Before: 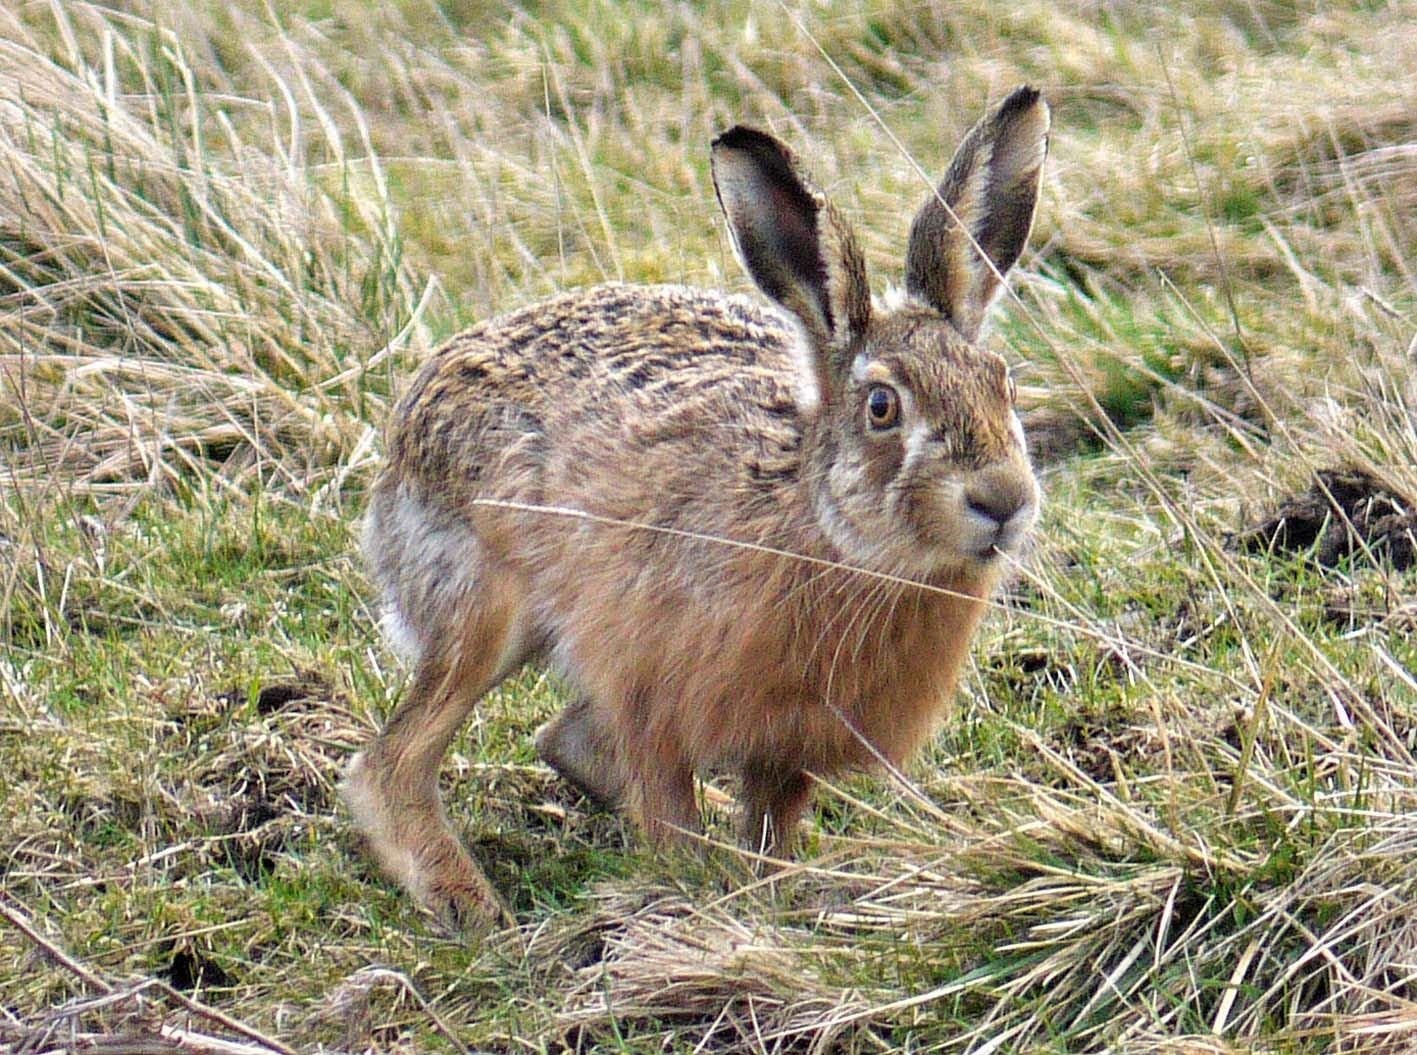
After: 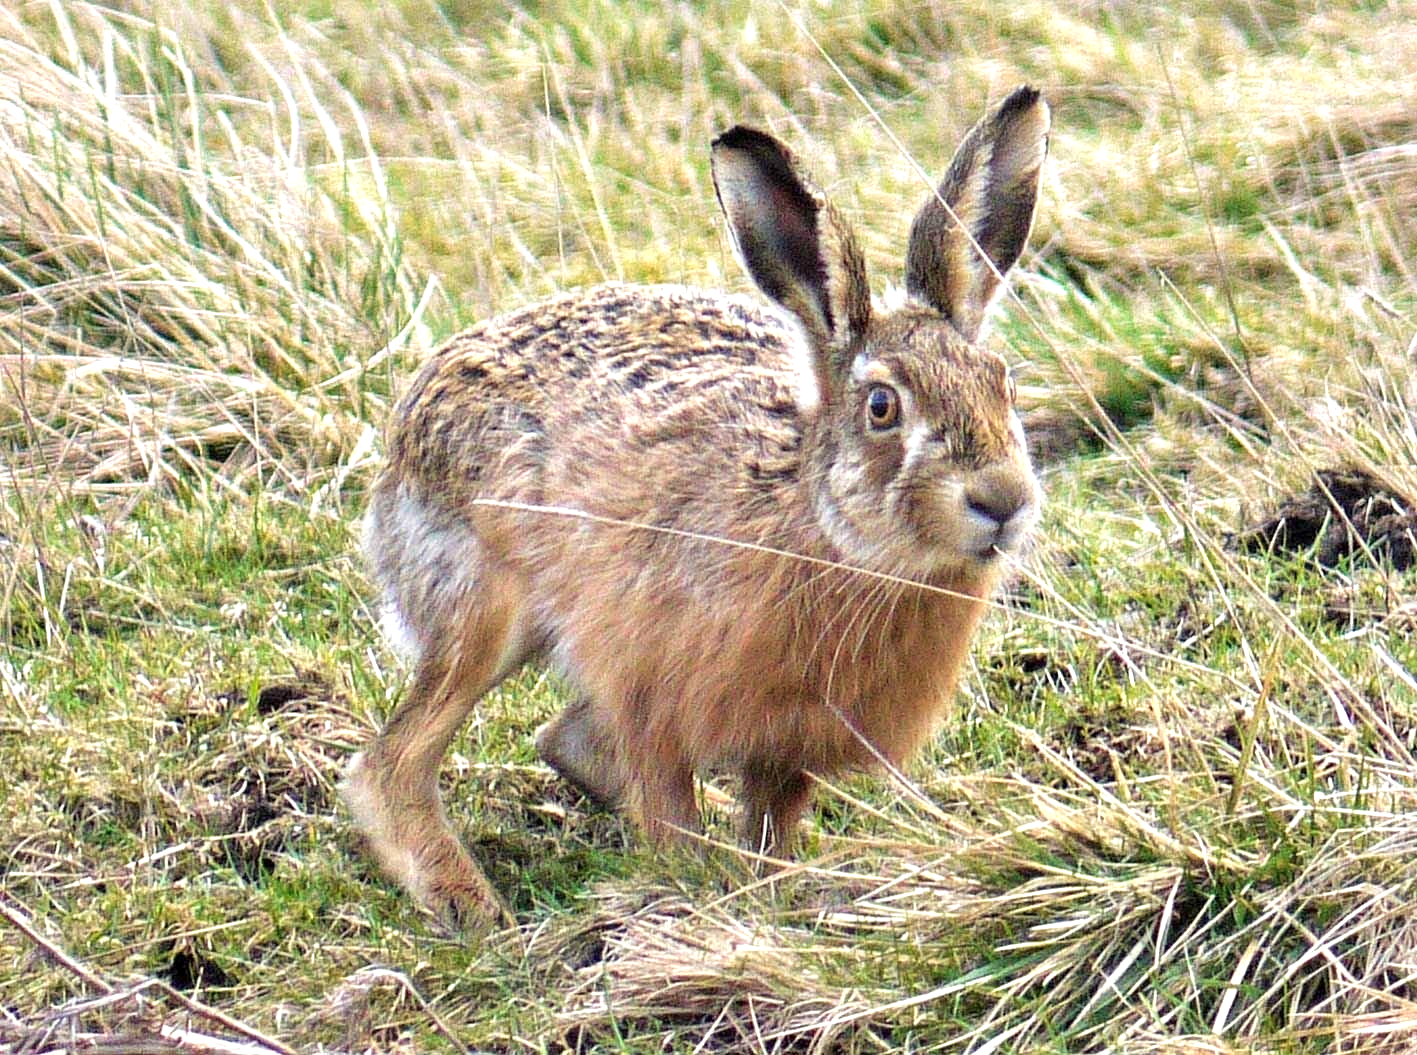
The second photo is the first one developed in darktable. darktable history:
velvia: strength 15%
exposure: black level correction 0.001, exposure 0.5 EV, compensate exposure bias true, compensate highlight preservation false
